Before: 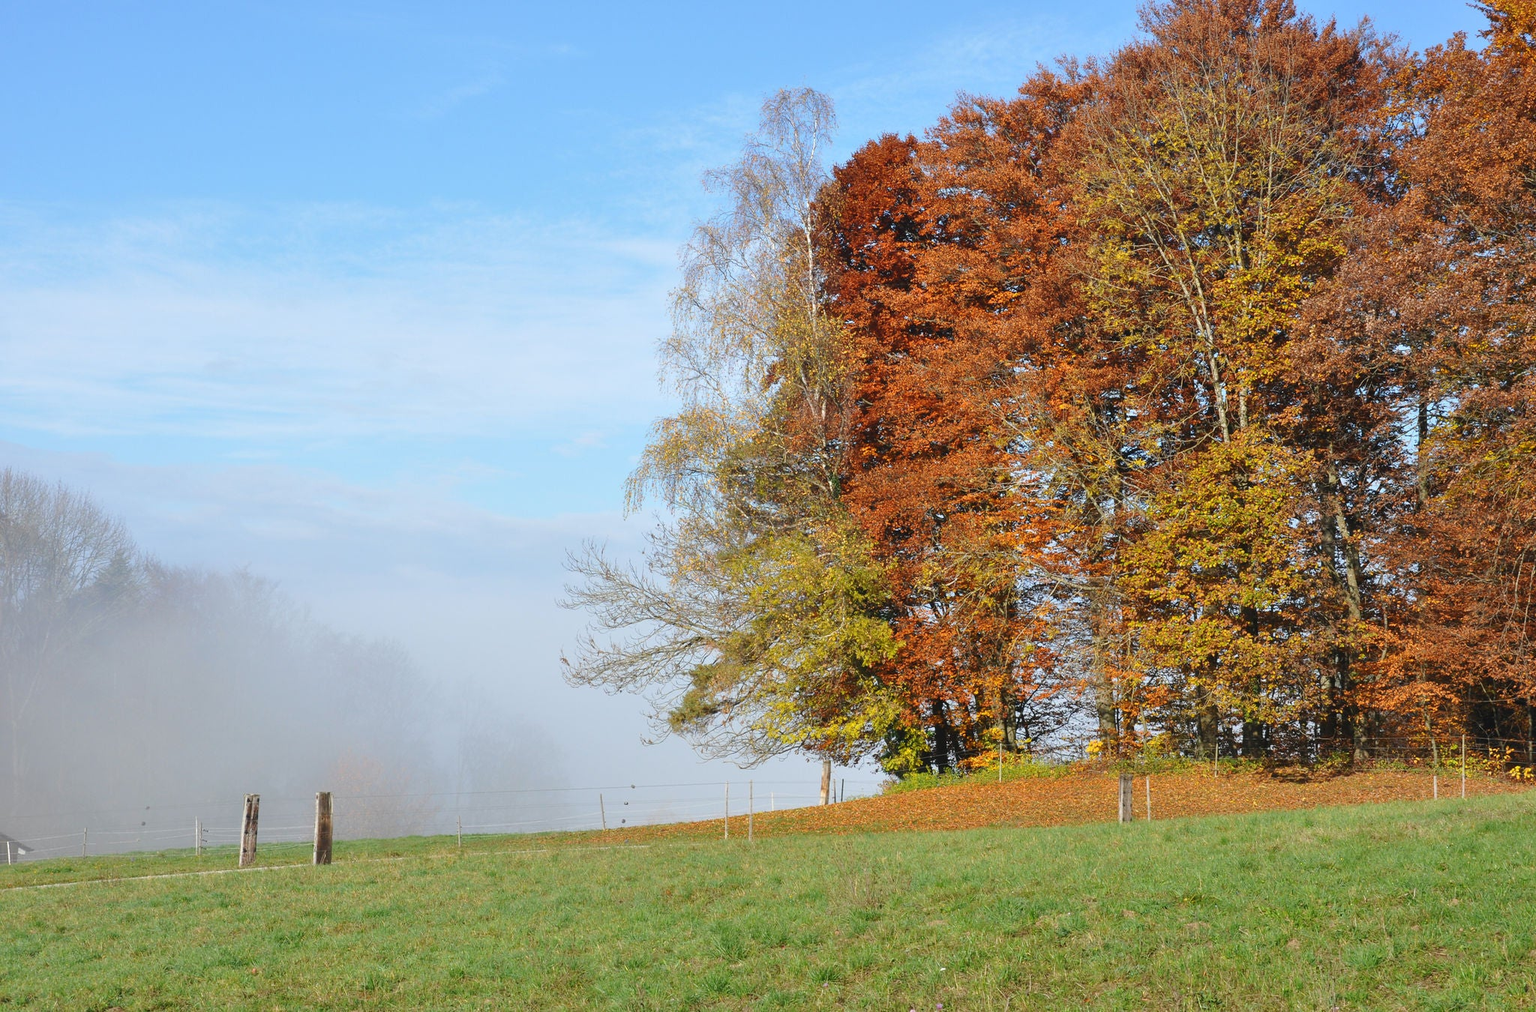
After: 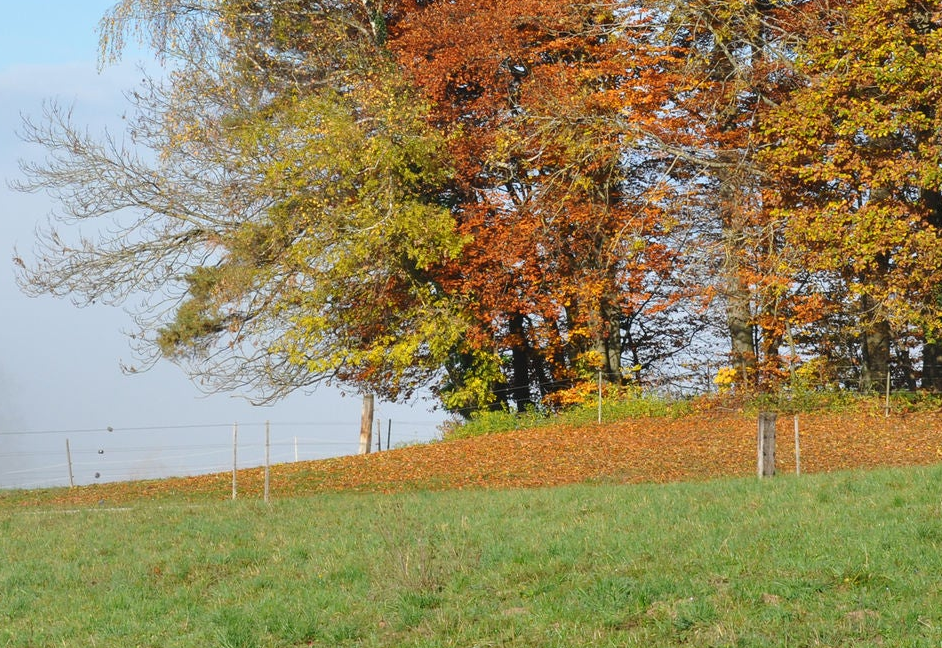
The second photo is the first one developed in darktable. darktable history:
crop: left 35.873%, top 45.996%, right 18.108%, bottom 5.971%
